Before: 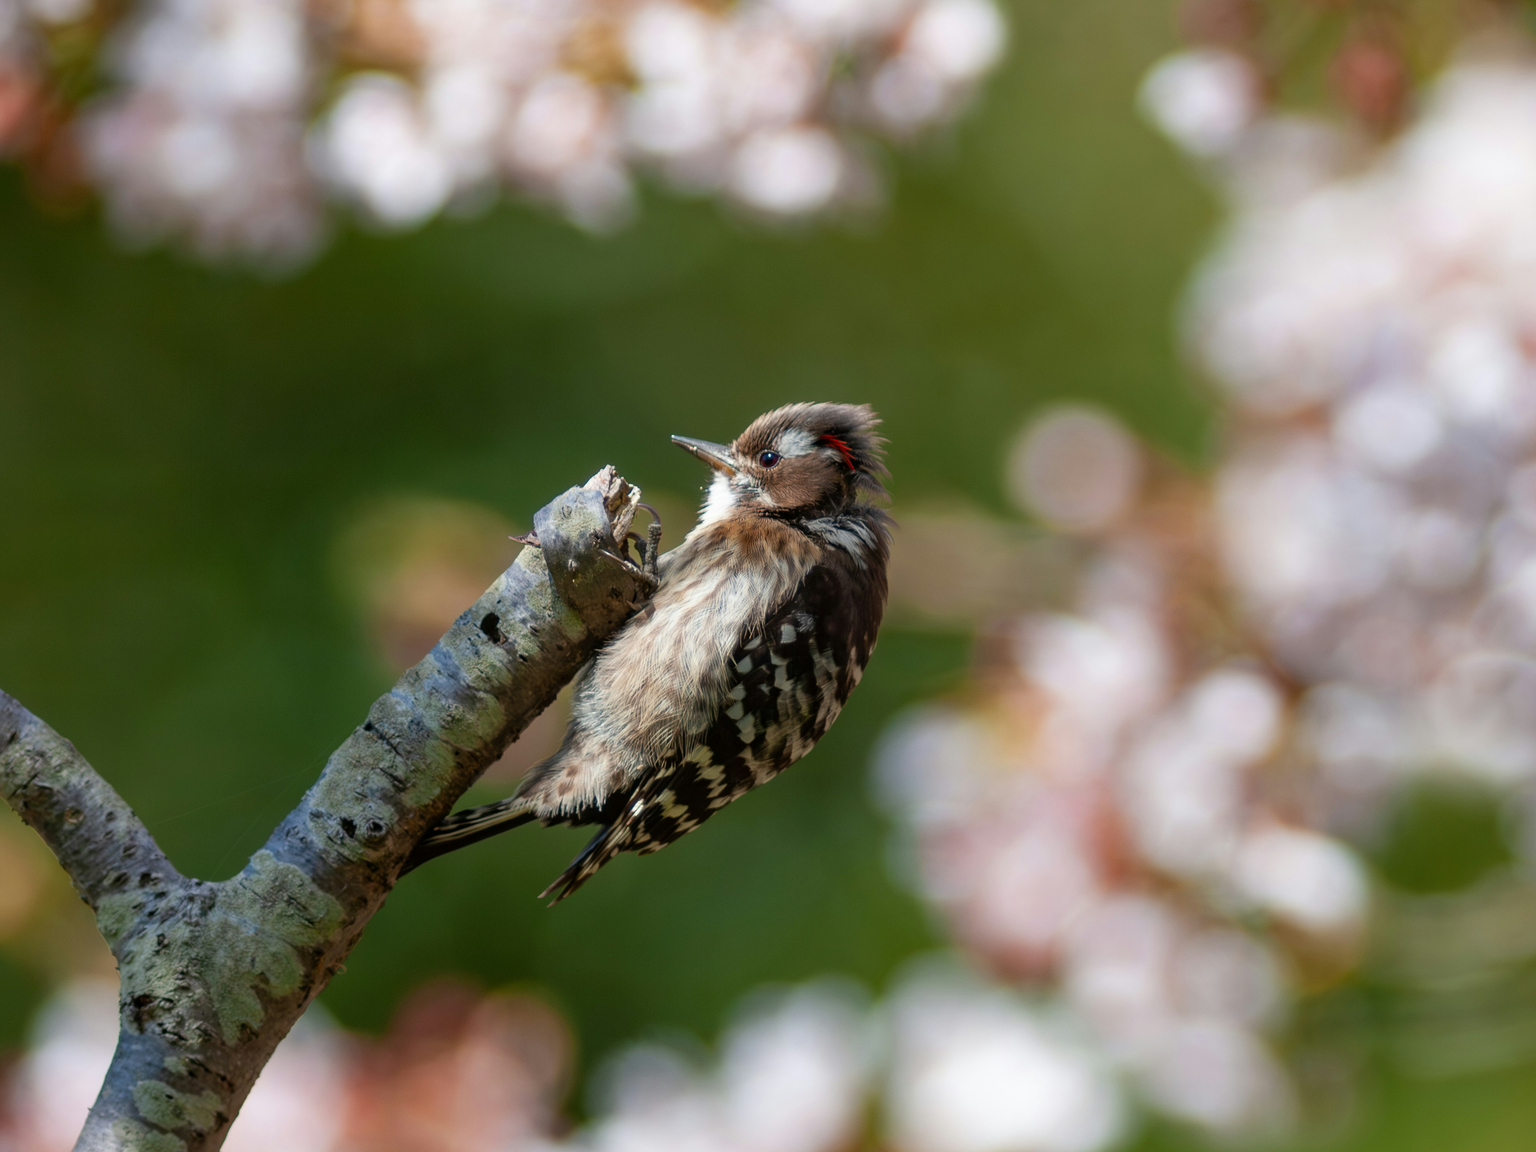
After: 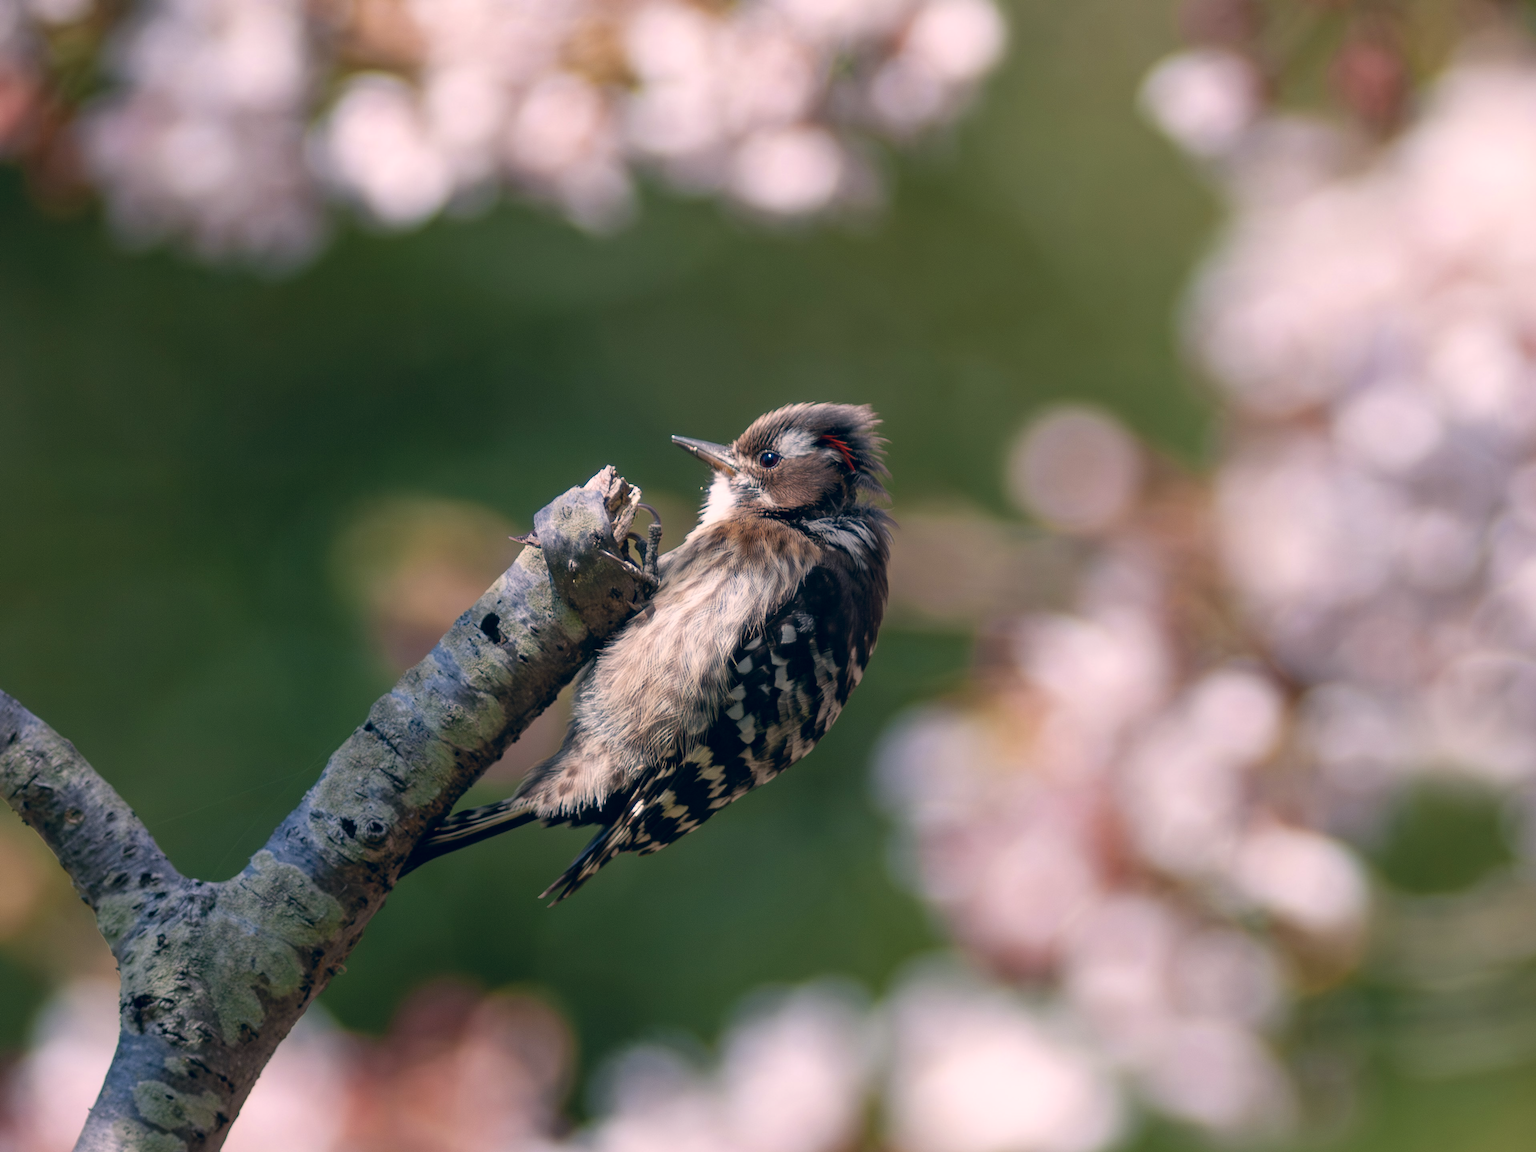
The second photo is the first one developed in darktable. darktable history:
color correction: highlights a* 13.77, highlights b* 5.81, shadows a* -5.78, shadows b* -15.67, saturation 0.848
